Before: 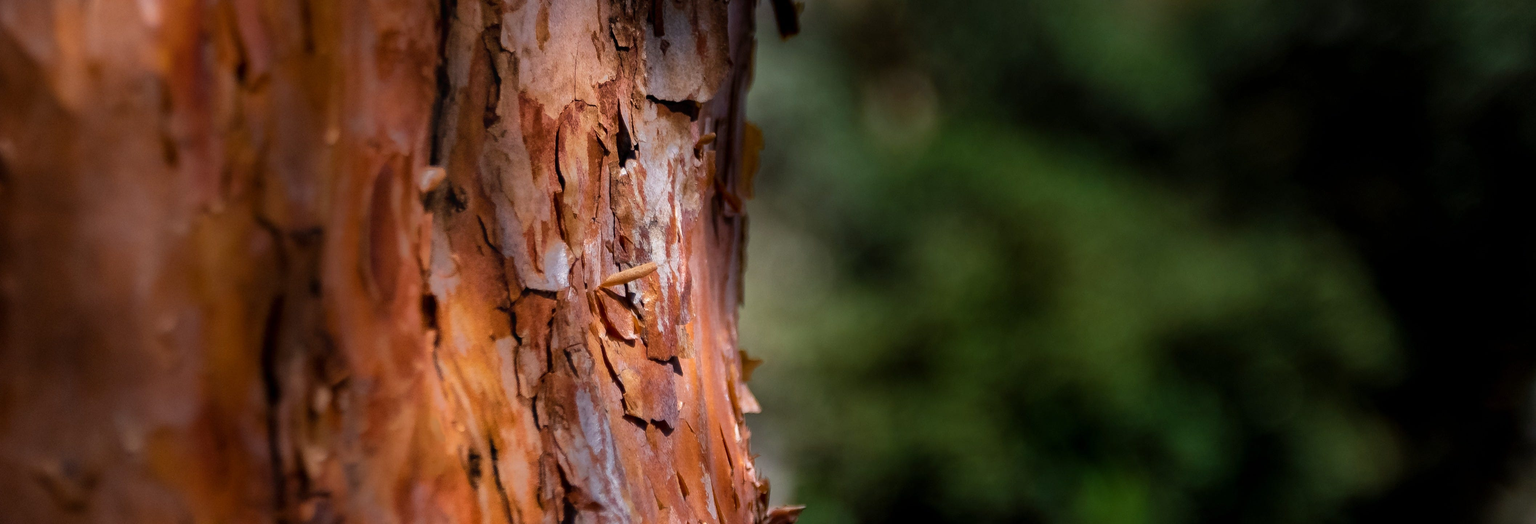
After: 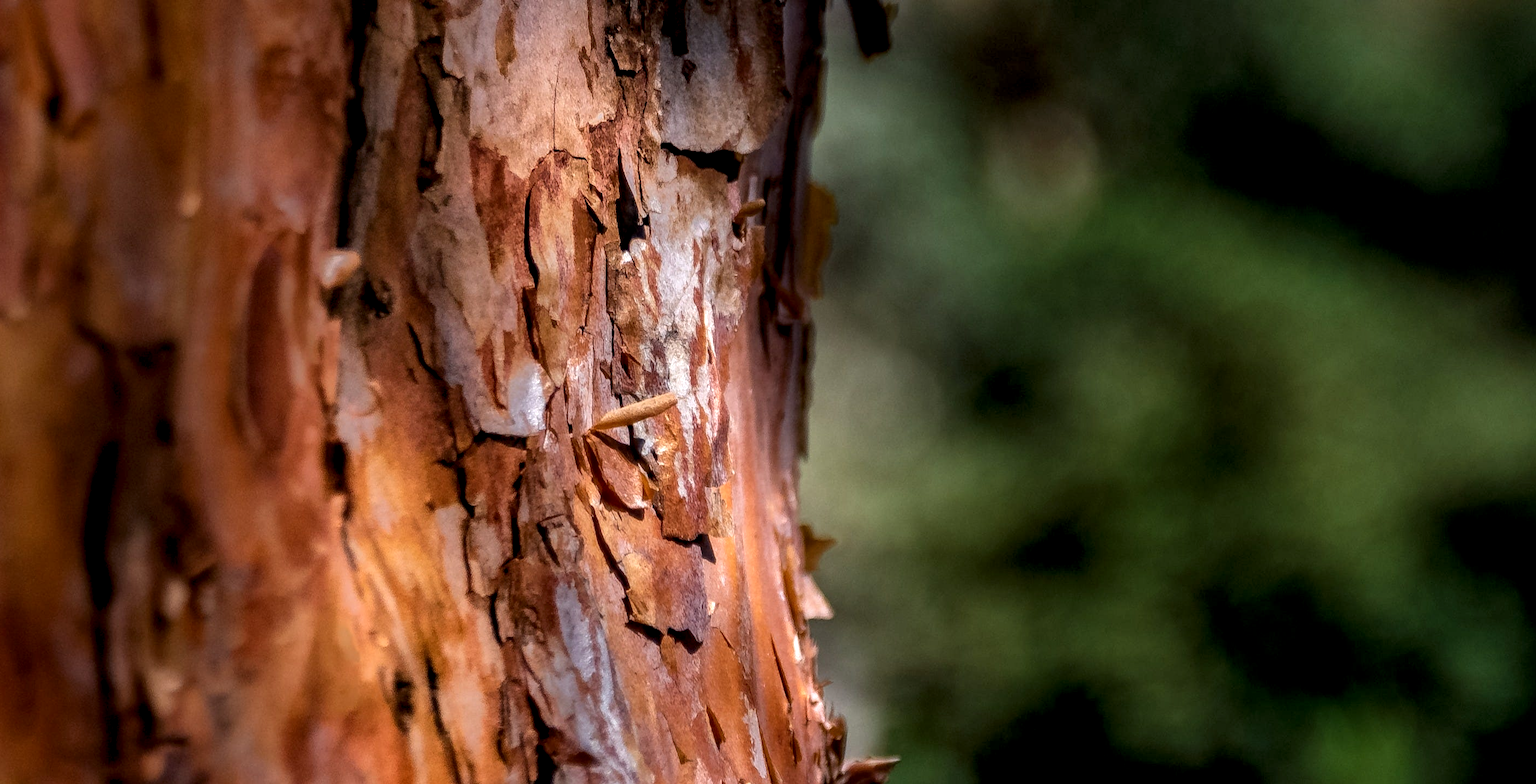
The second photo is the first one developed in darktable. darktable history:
local contrast: detail 150%
crop and rotate: left 13.407%, right 19.882%
